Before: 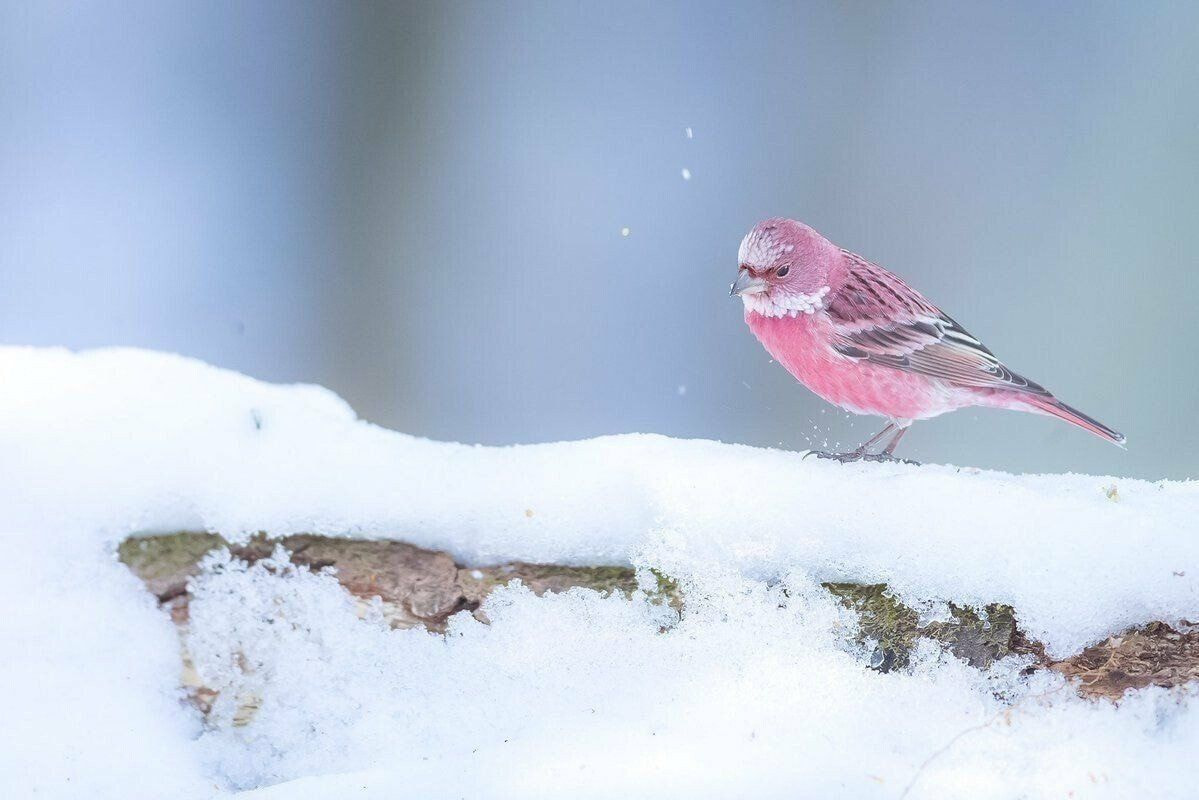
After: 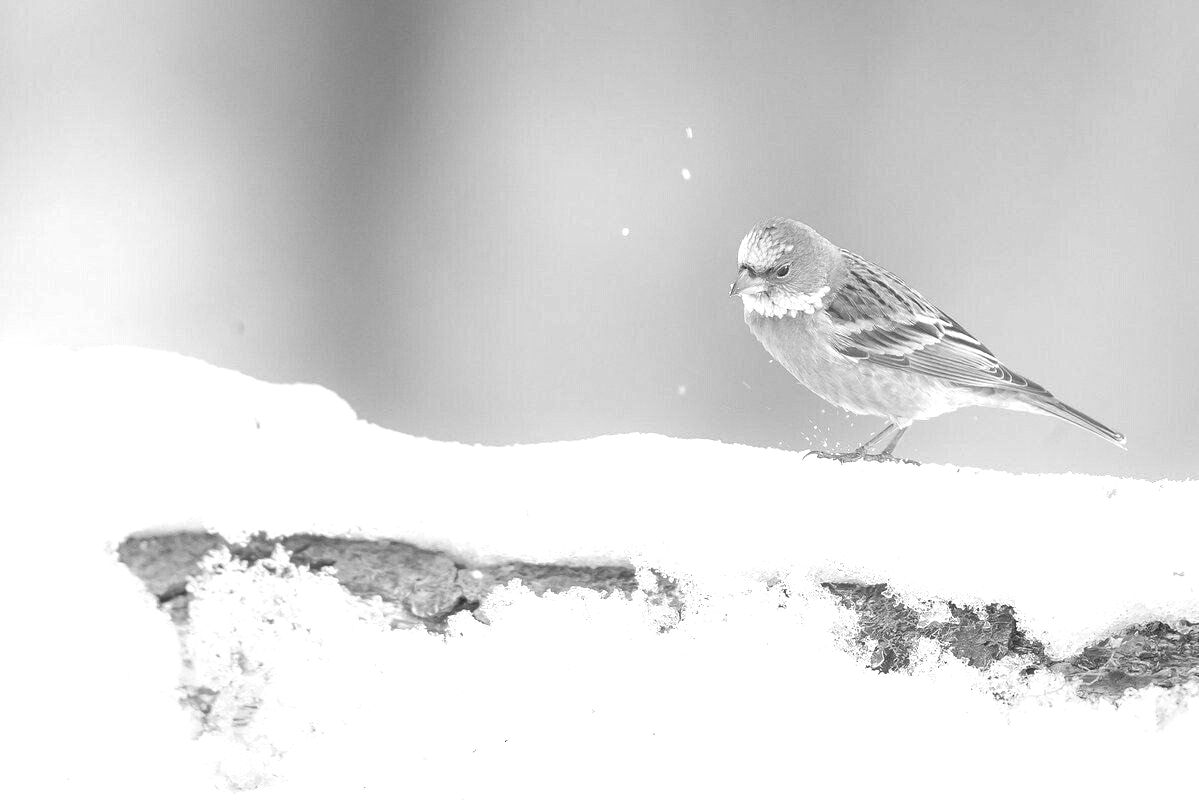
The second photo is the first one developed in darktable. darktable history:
exposure: black level correction 0, exposure 0.5 EV, compensate highlight preservation false
color balance rgb: perceptual saturation grading › global saturation 30%, global vibrance 20%
white balance: red 1.123, blue 0.83
monochrome: on, module defaults
